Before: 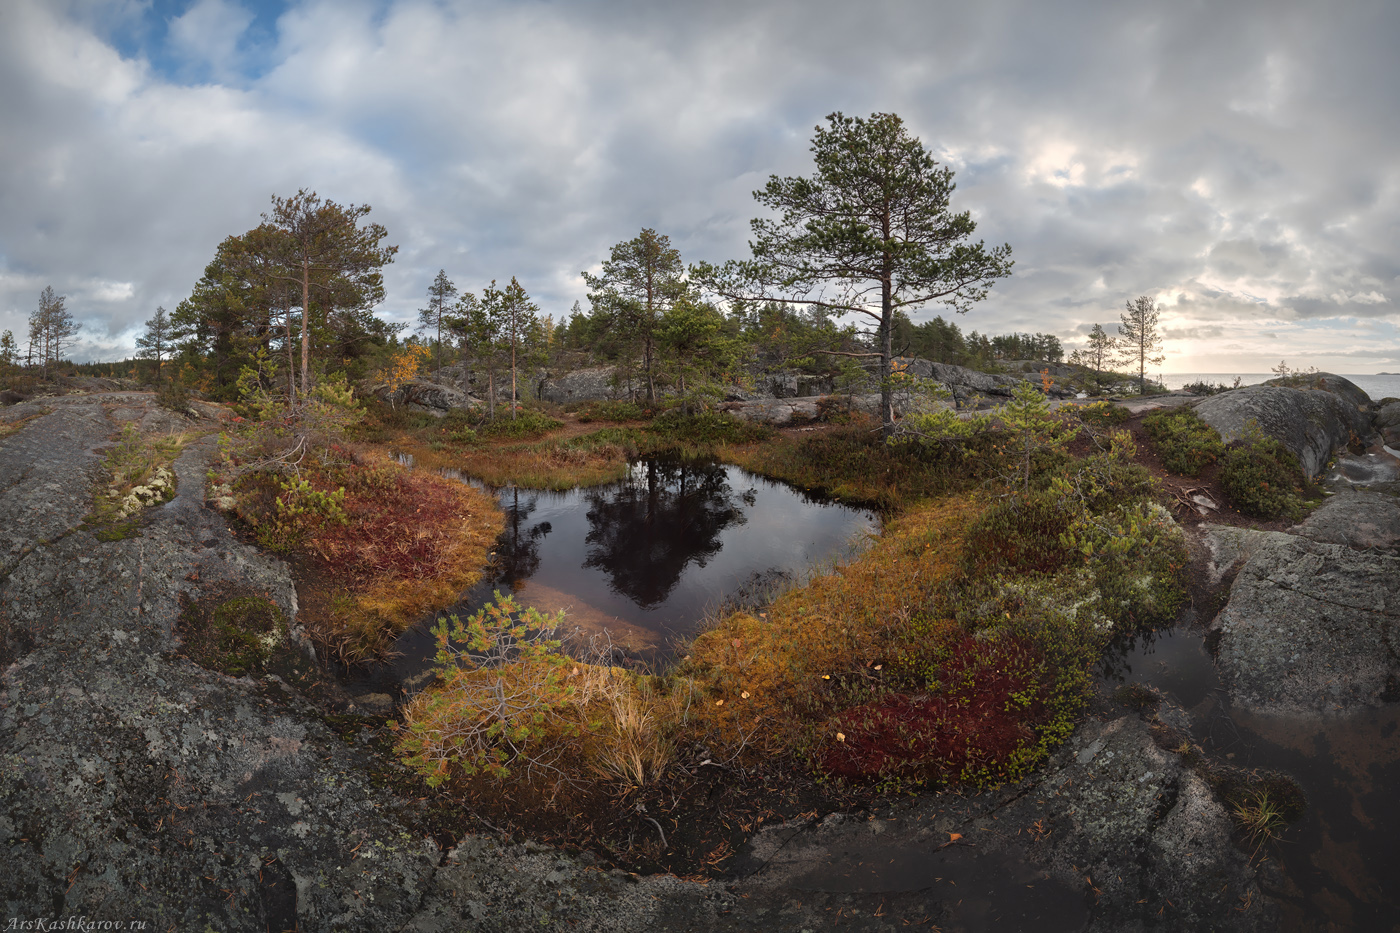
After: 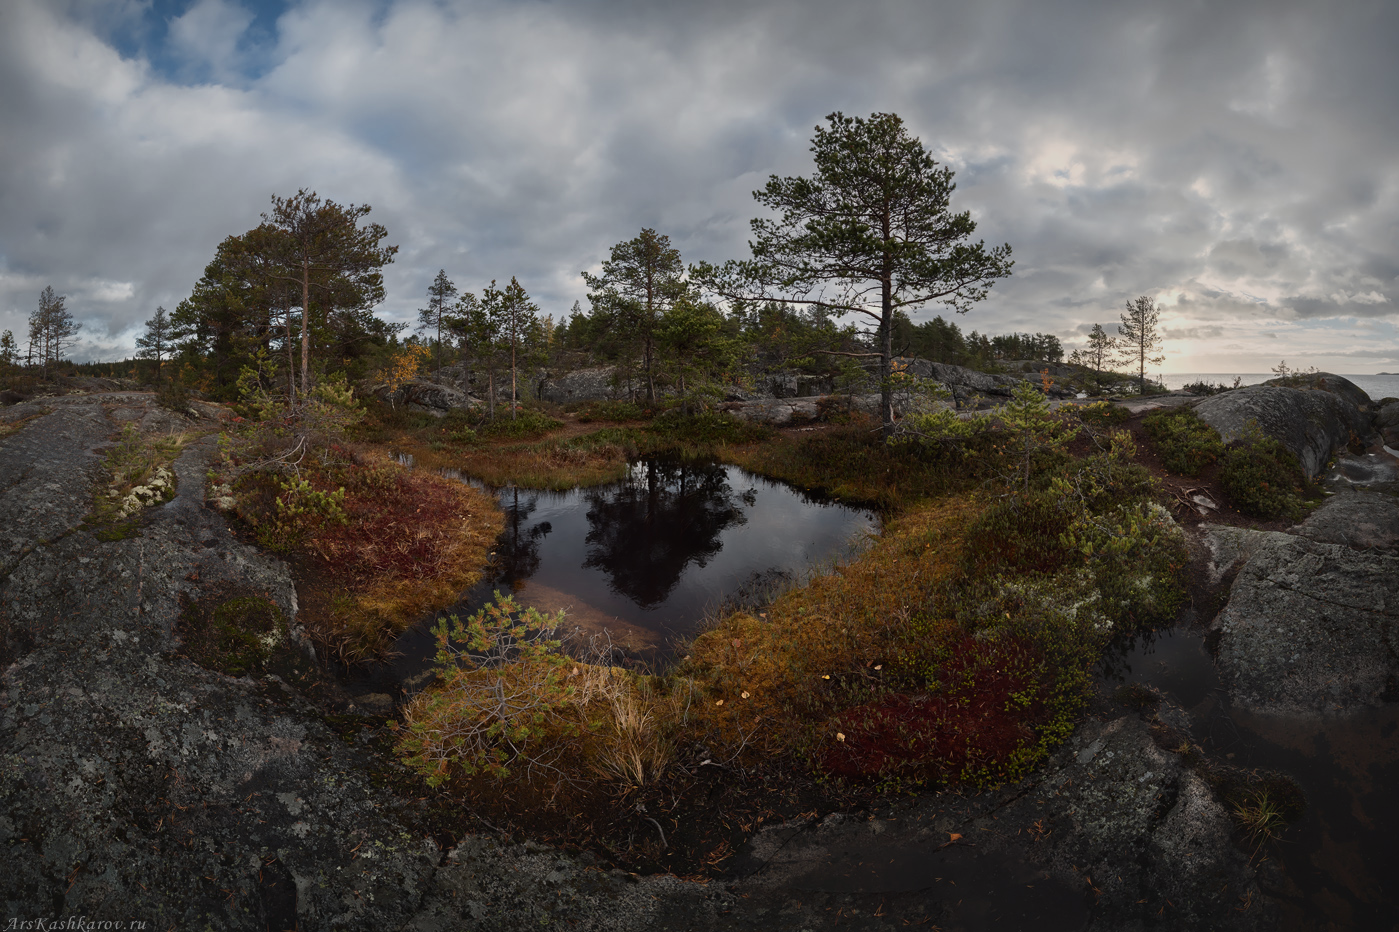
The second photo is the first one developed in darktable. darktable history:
exposure: exposure -0.936 EV, compensate highlight preservation false
contrast brightness saturation: contrast 0.235, brightness 0.092
